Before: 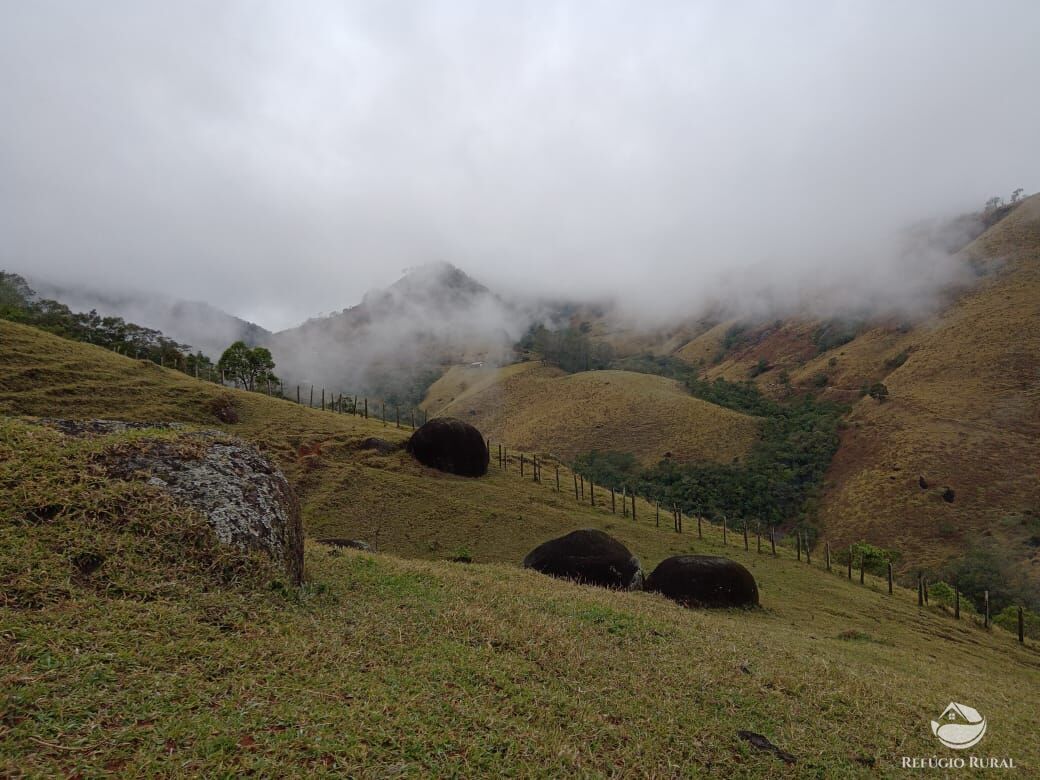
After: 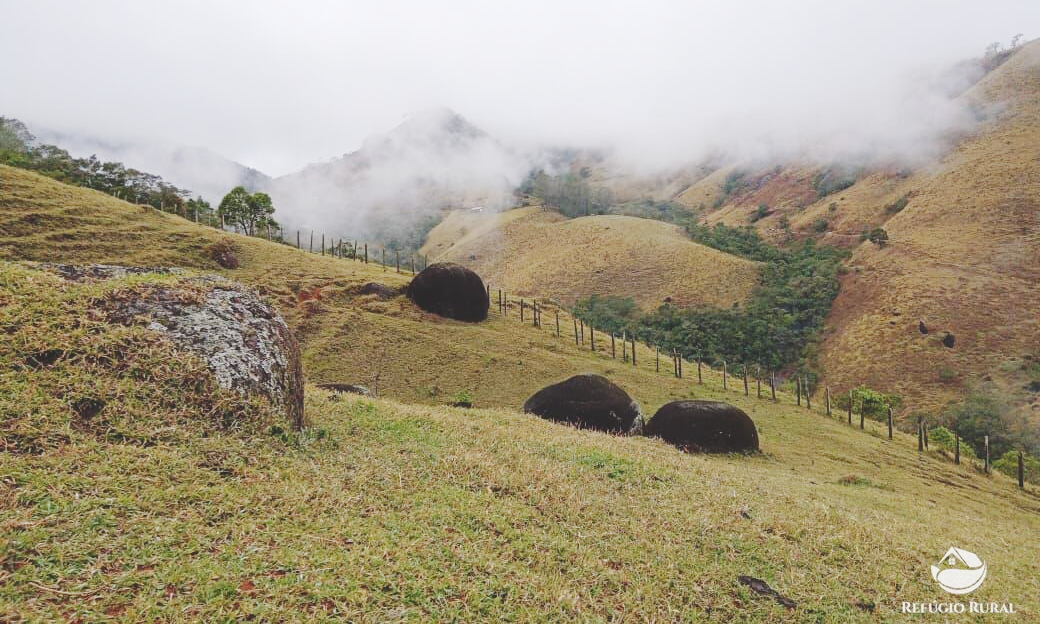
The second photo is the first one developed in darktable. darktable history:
white balance: red 1.004, blue 1.024
crop and rotate: top 19.998%
base curve: curves: ch0 [(0, 0.007) (0.028, 0.063) (0.121, 0.311) (0.46, 0.743) (0.859, 0.957) (1, 1)], preserve colors none
tone curve: curves: ch0 [(0, 0) (0.003, 0.128) (0.011, 0.133) (0.025, 0.133) (0.044, 0.141) (0.069, 0.152) (0.1, 0.169) (0.136, 0.201) (0.177, 0.239) (0.224, 0.294) (0.277, 0.358) (0.335, 0.428) (0.399, 0.488) (0.468, 0.55) (0.543, 0.611) (0.623, 0.678) (0.709, 0.755) (0.801, 0.843) (0.898, 0.91) (1, 1)], preserve colors none
